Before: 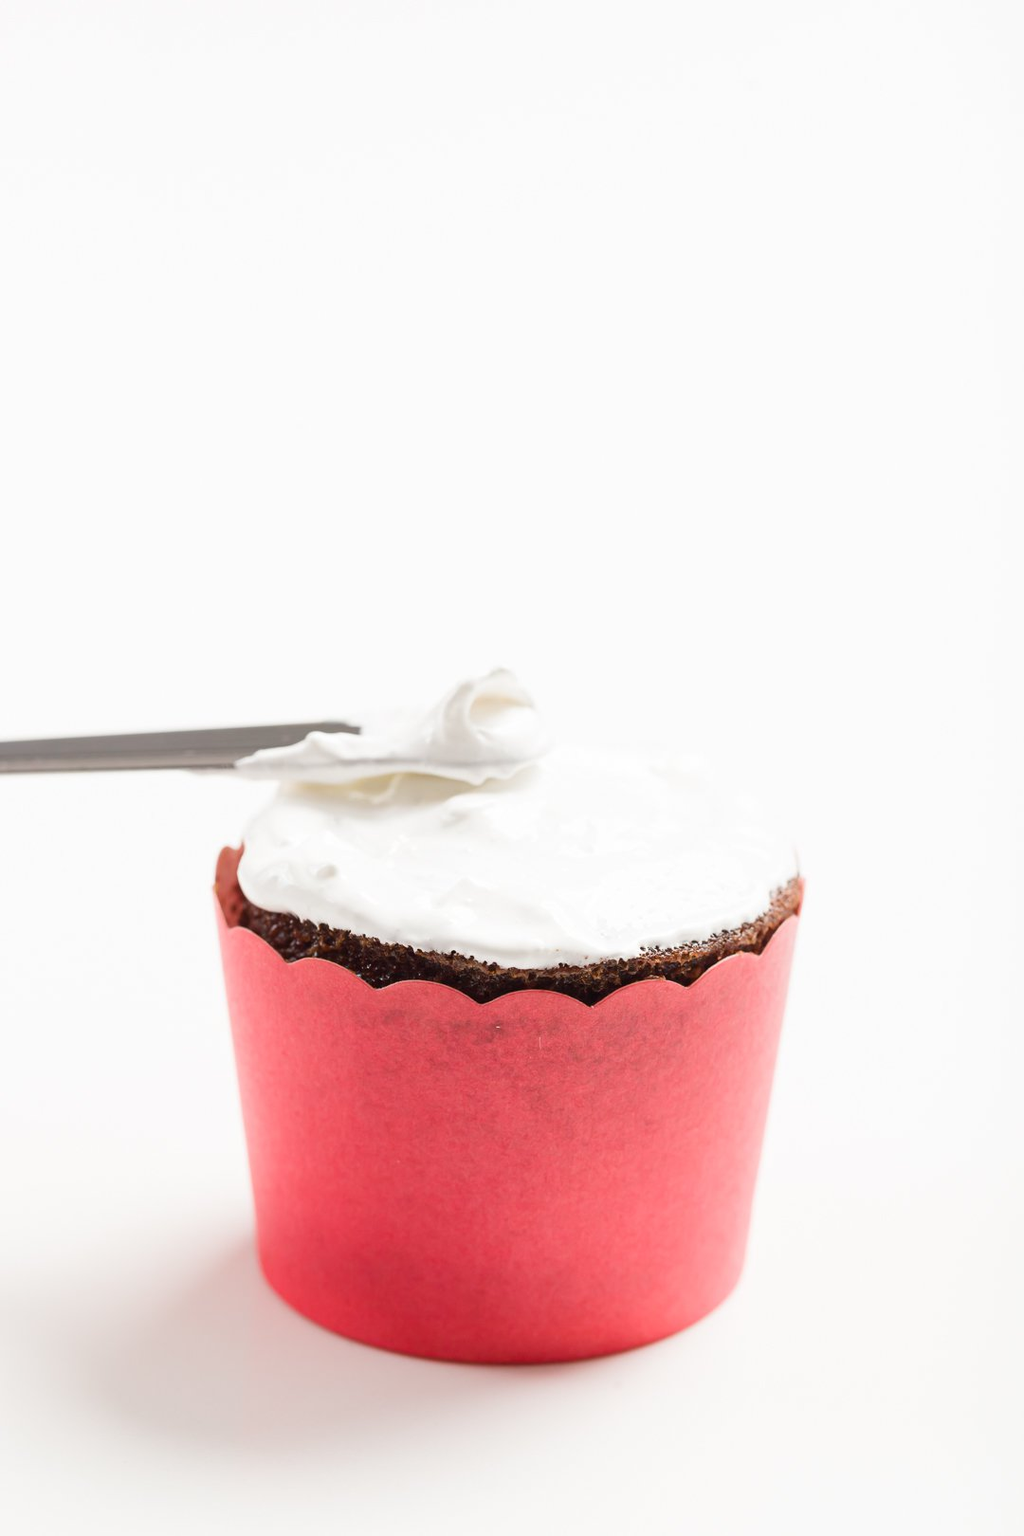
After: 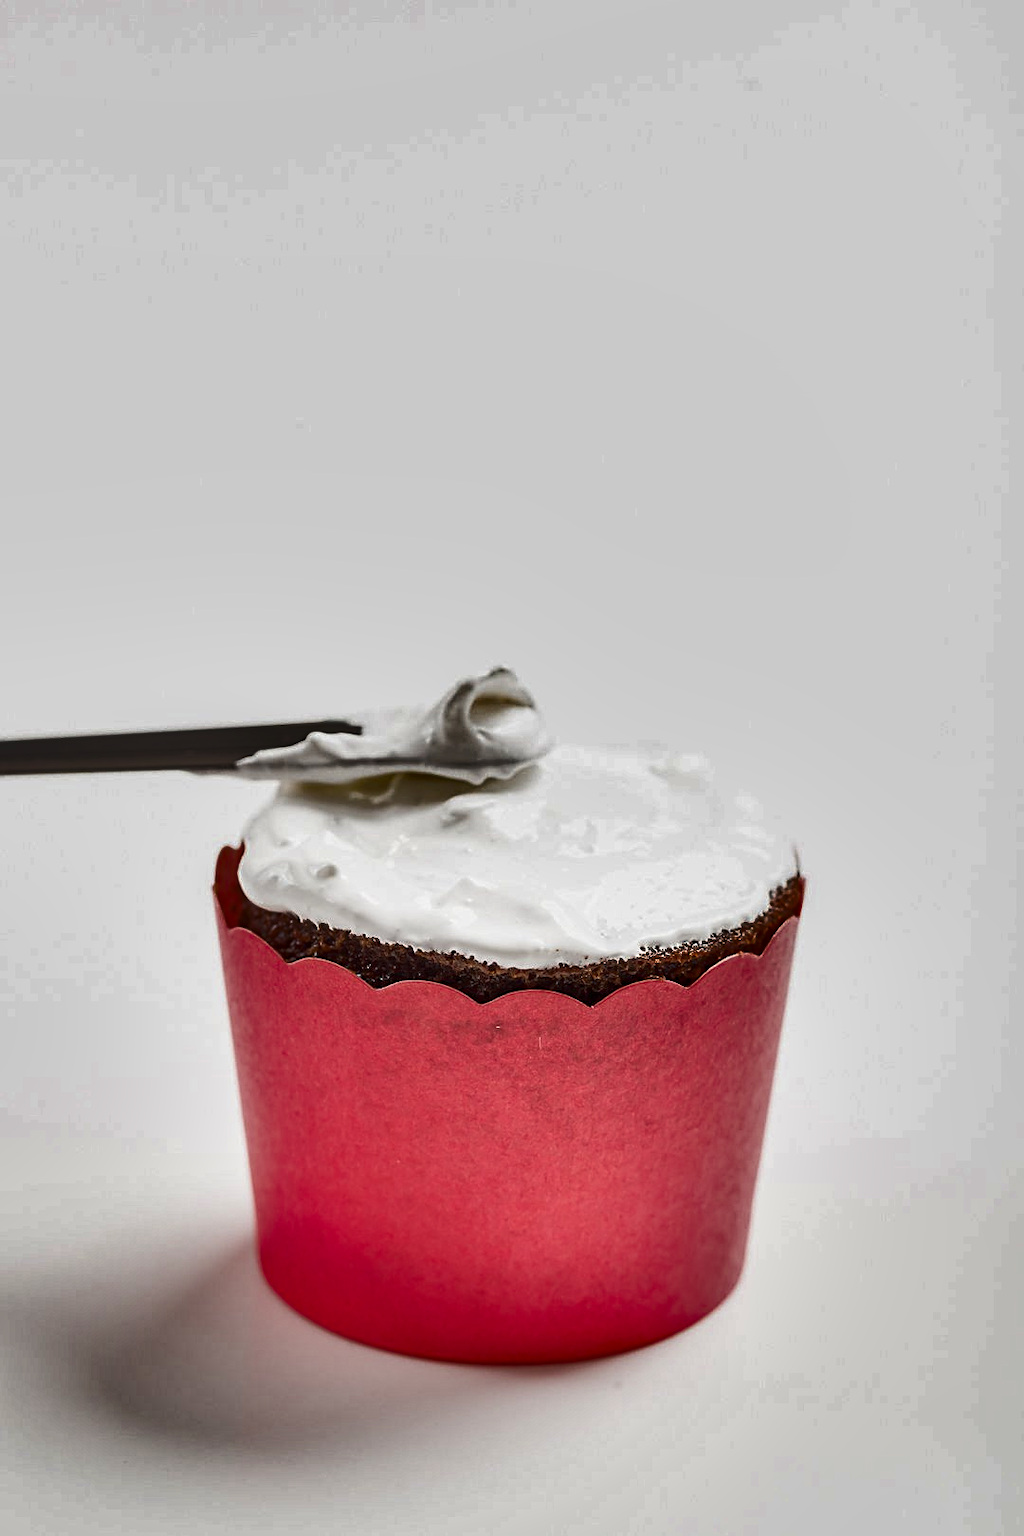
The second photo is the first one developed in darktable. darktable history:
shadows and highlights: shadows 20.91, highlights -82.73, soften with gaussian
exposure: exposure -0.072 EV, compensate highlight preservation false
sharpen: on, module defaults
local contrast: on, module defaults
